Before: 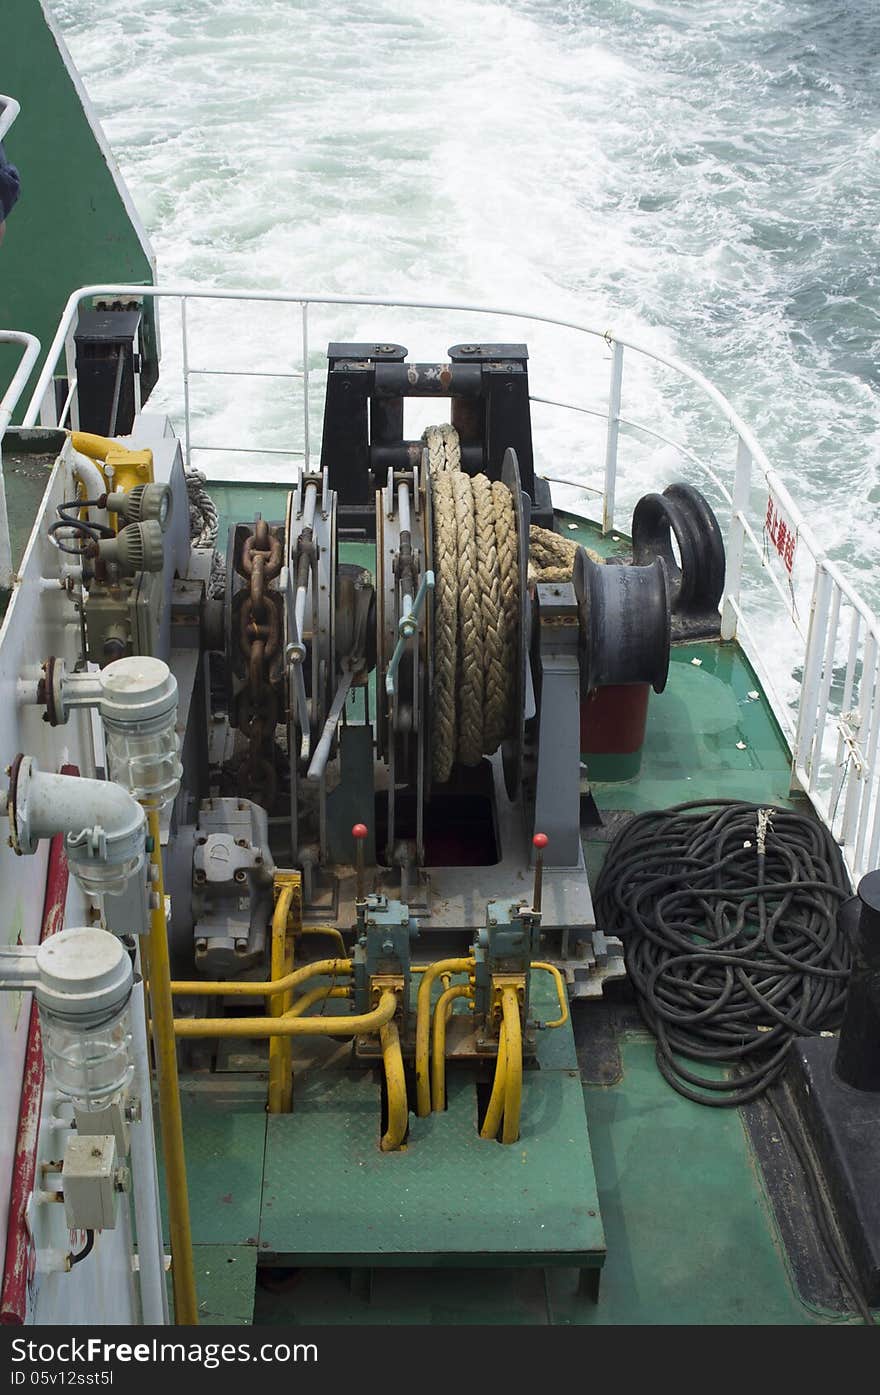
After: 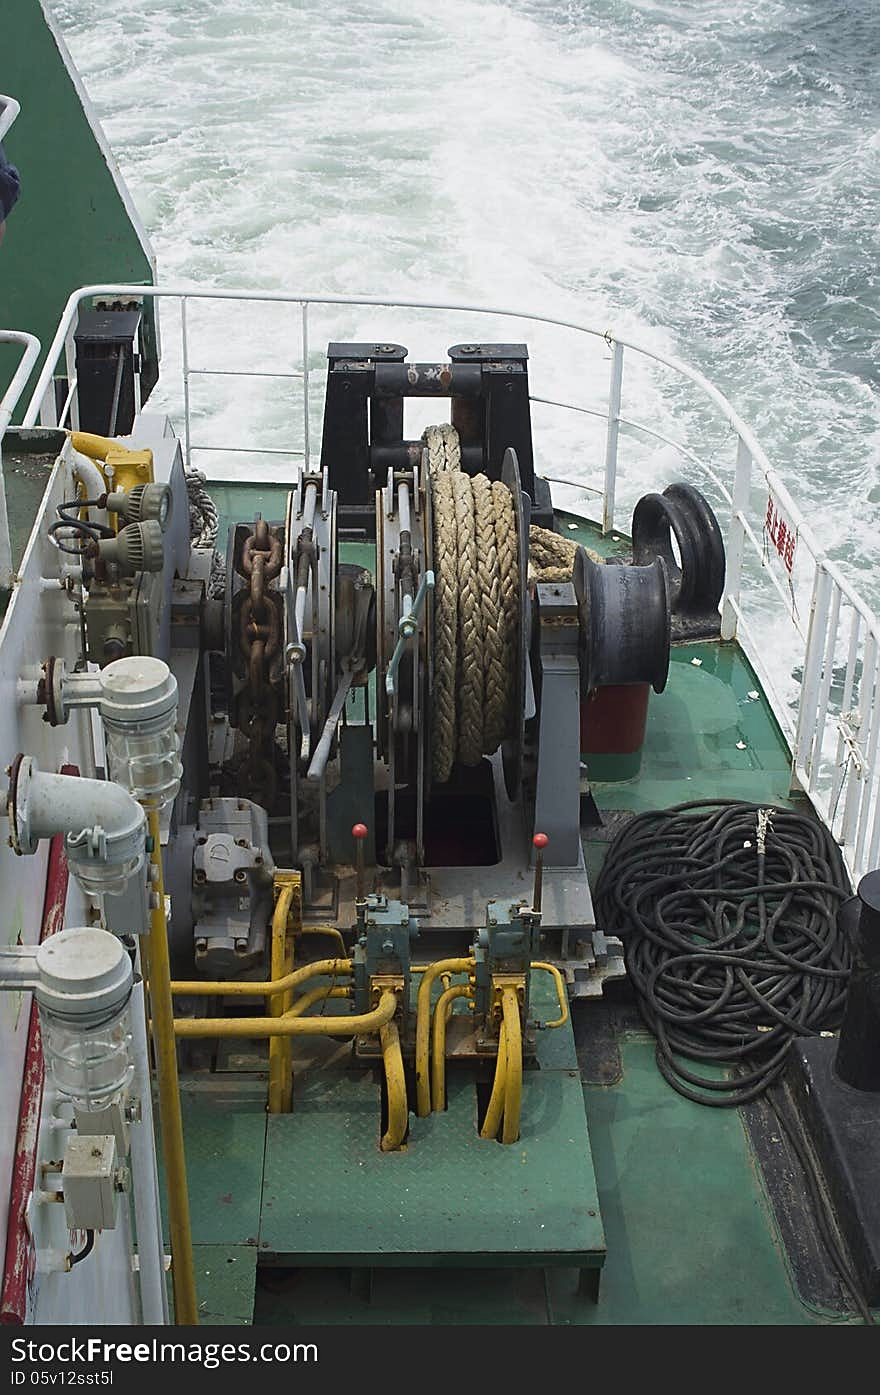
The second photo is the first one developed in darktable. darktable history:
sharpen: on, module defaults
contrast brightness saturation: contrast -0.08, brightness -0.04, saturation -0.11
